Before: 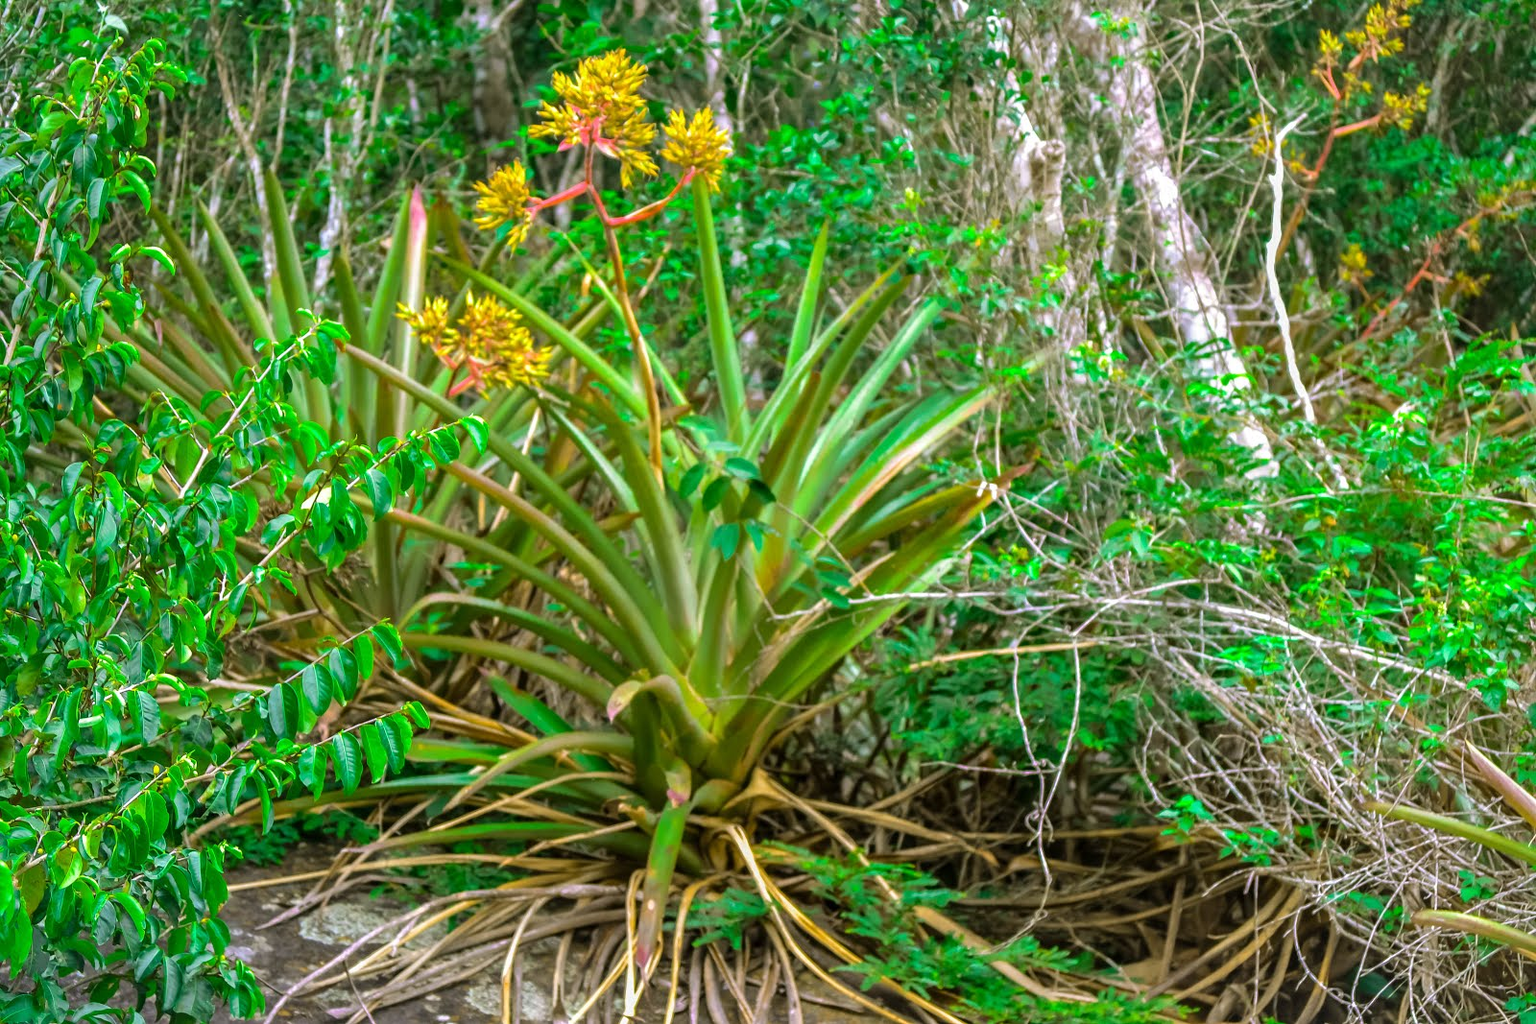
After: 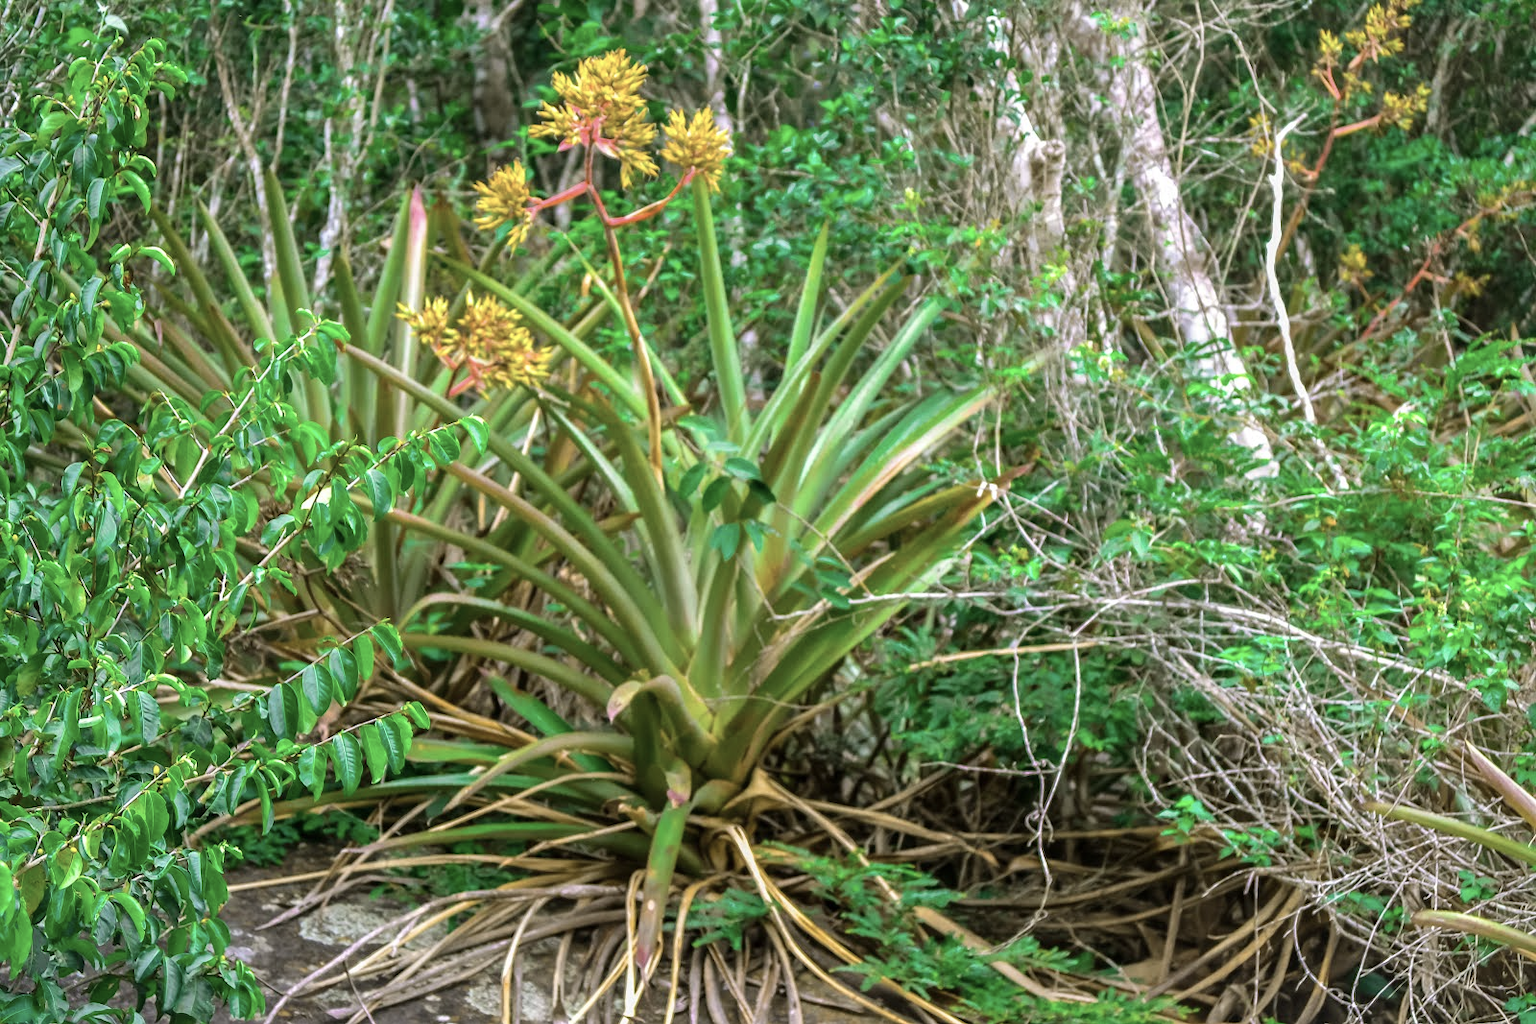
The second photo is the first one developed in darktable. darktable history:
contrast brightness saturation: contrast 0.1, saturation -0.3
exposure: compensate highlight preservation false
